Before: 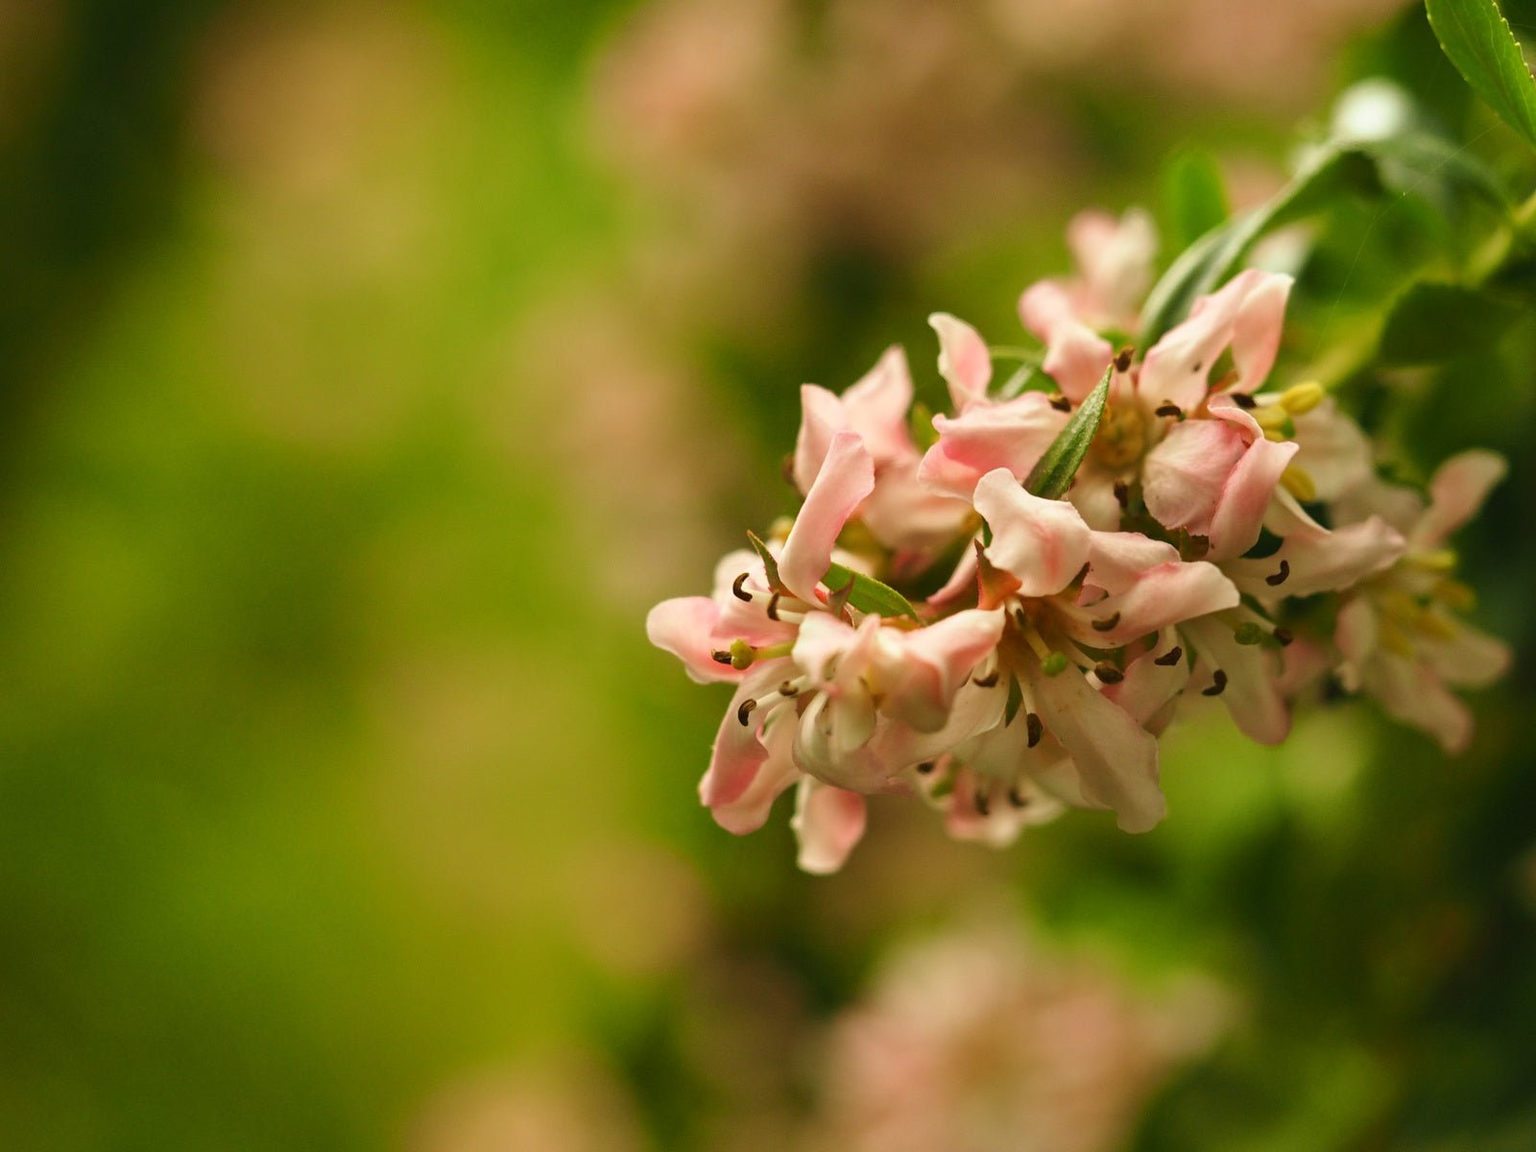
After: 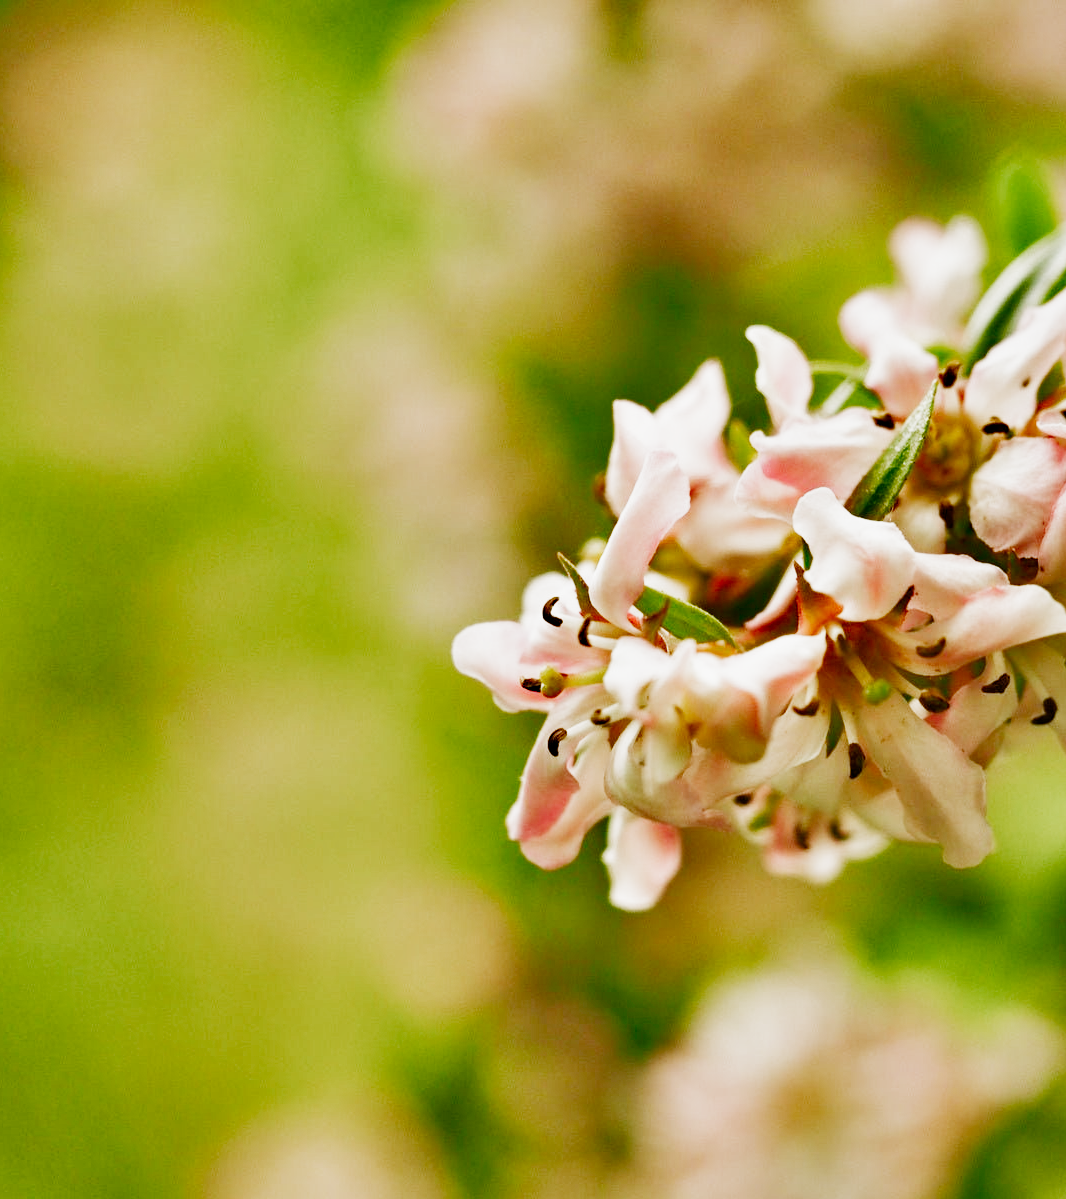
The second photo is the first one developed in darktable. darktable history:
exposure: black level correction 0, exposure 1.447 EV, compensate exposure bias true, compensate highlight preservation false
contrast equalizer: y [[0.6 ×6], [0.55 ×6], [0 ×6], [0 ×6], [0 ×6]]
filmic rgb: black relative exposure -7.21 EV, white relative exposure 5.39 EV, threshold 5.99 EV, hardness 3.02, preserve chrominance no, color science v5 (2021), enable highlight reconstruction true
shadows and highlights: shadows 6.06, soften with gaussian
tone equalizer: -7 EV 0.147 EV, -6 EV 0.562 EV, -5 EV 1.18 EV, -4 EV 1.36 EV, -3 EV 1.16 EV, -2 EV 0.6 EV, -1 EV 0.148 EV
crop and rotate: left 13.825%, right 19.526%
